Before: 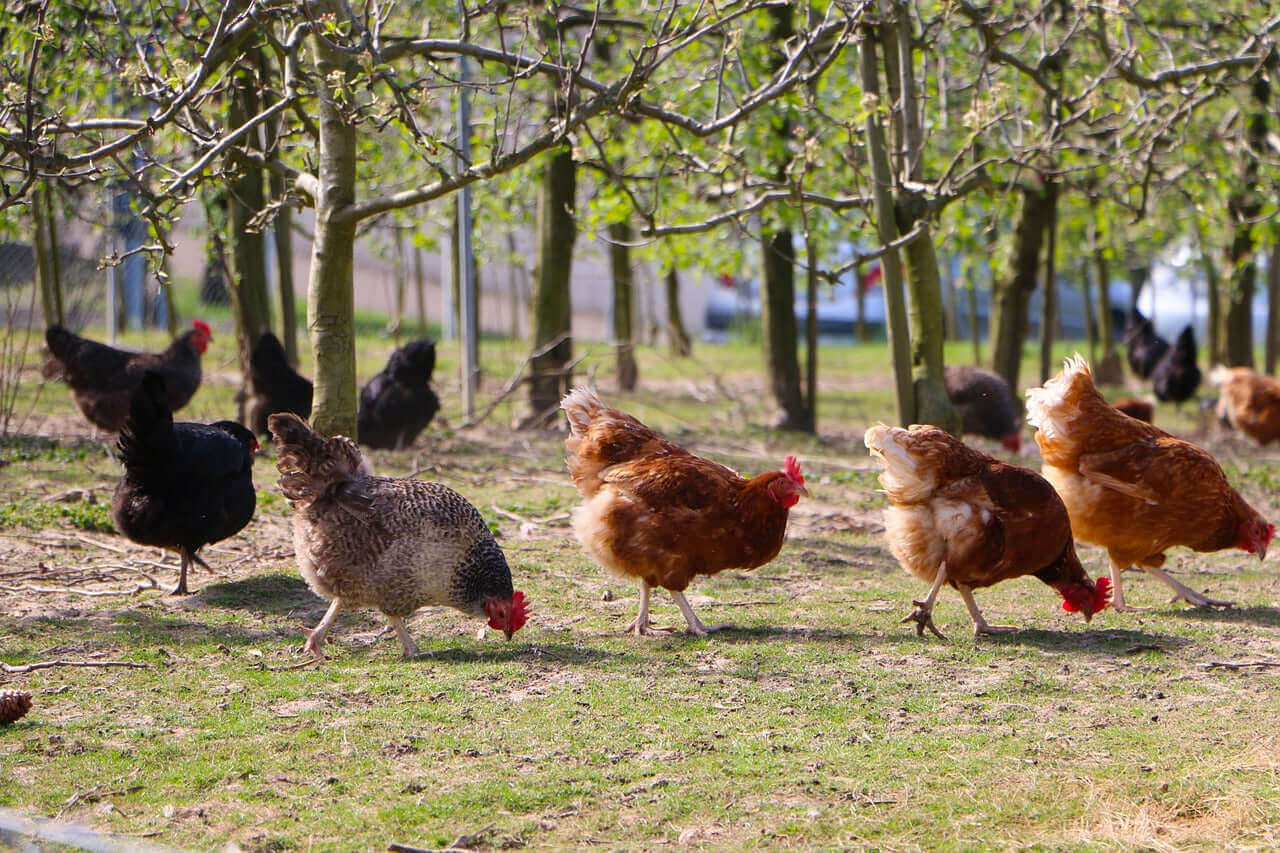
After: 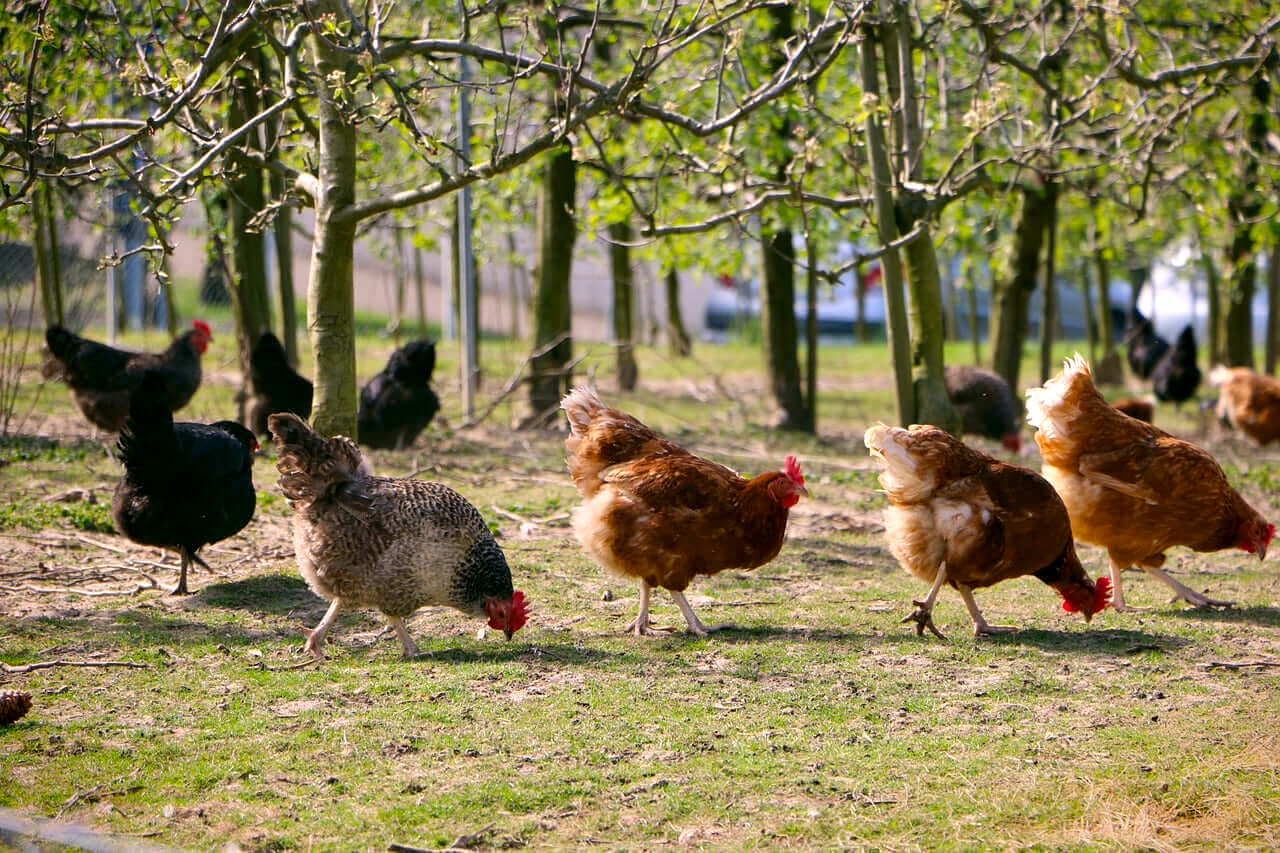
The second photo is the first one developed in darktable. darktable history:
color correction: highlights a* 4.02, highlights b* 4.98, shadows a* -7.55, shadows b* 4.98
contrast equalizer: octaves 7, y [[0.6 ×6], [0.55 ×6], [0 ×6], [0 ×6], [0 ×6]], mix 0.29
vignetting: fall-off start 88.53%, fall-off radius 44.2%, saturation 0.376, width/height ratio 1.161
